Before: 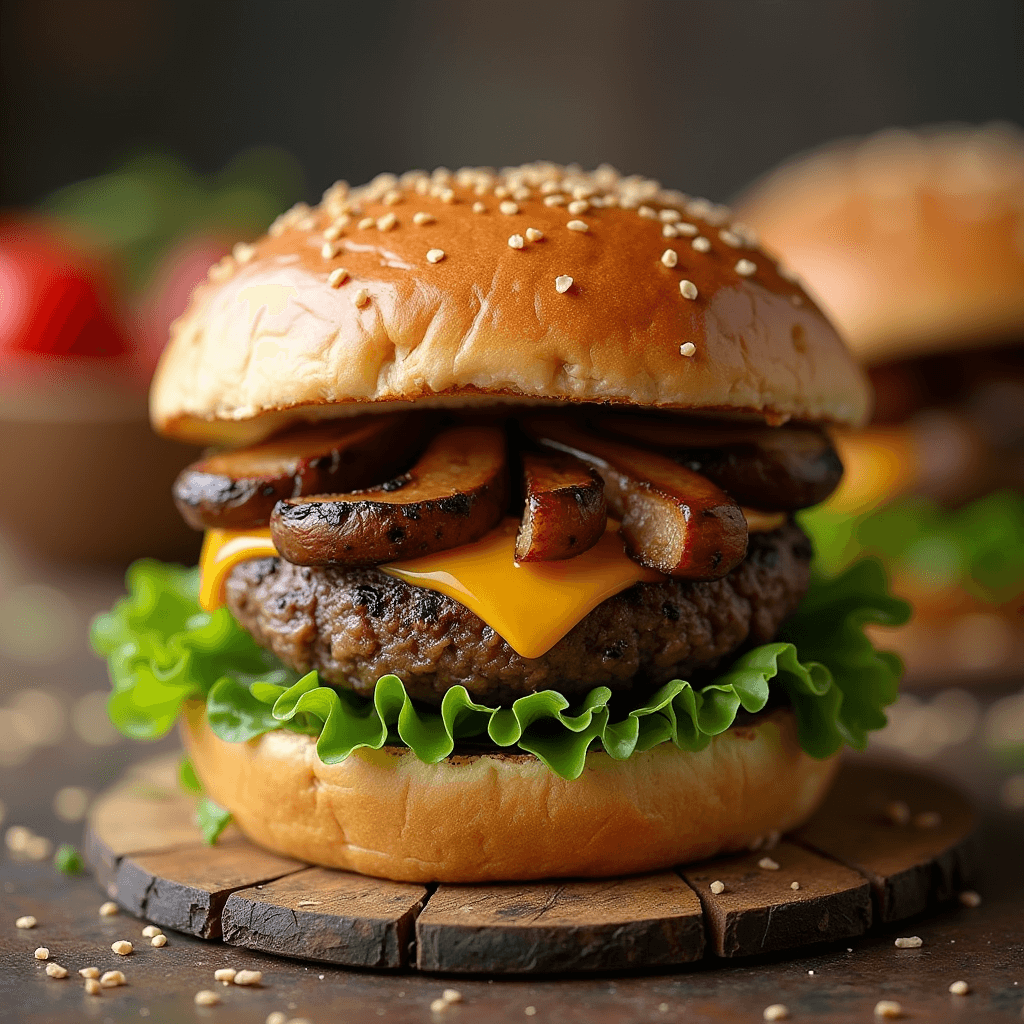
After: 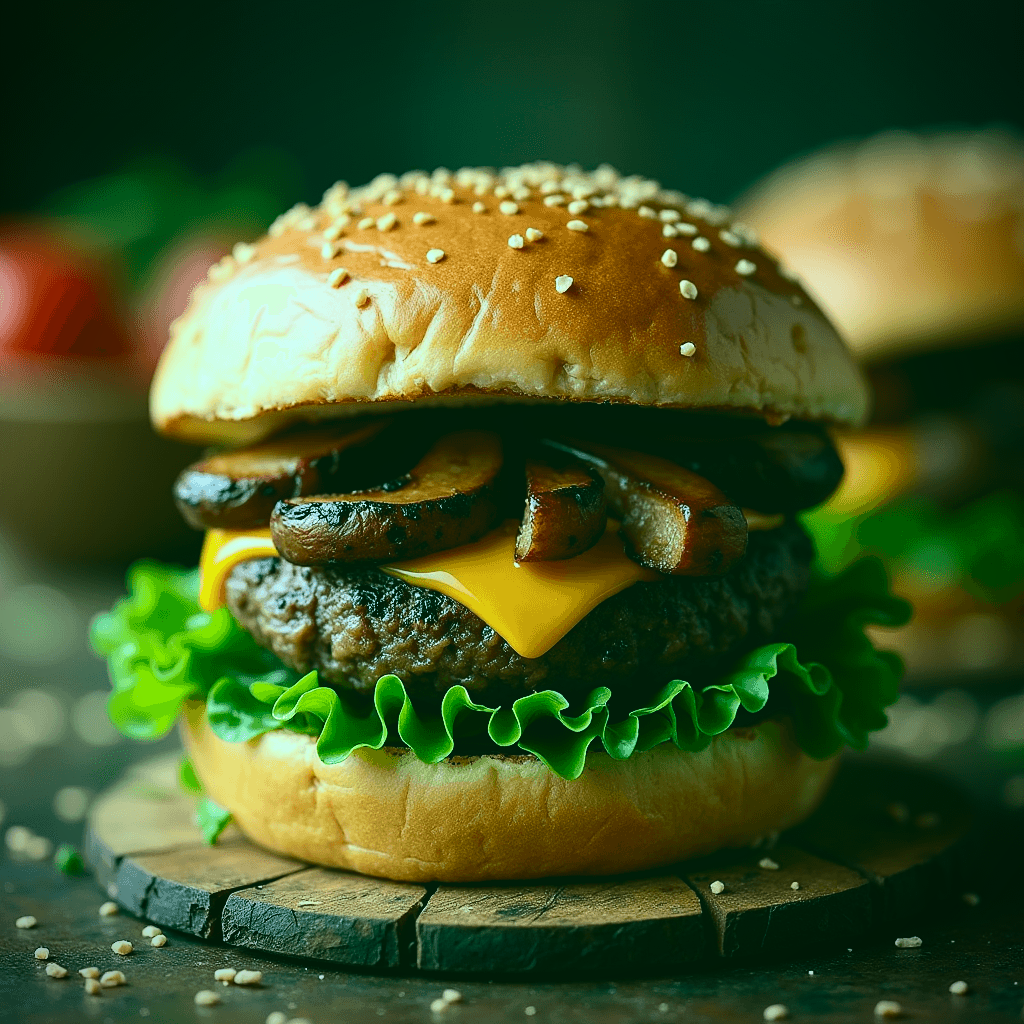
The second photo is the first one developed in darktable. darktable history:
vignetting: saturation 0, unbound false
exposure: black level correction -0.015, exposure -0.125 EV, compensate highlight preservation false
color balance rgb: shadows lift › chroma 11.71%, shadows lift › hue 133.46°, power › chroma 2.15%, power › hue 166.83°, highlights gain › chroma 4%, highlights gain › hue 200.2°, perceptual saturation grading › global saturation 18.05%
contrast brightness saturation: contrast 0.28
